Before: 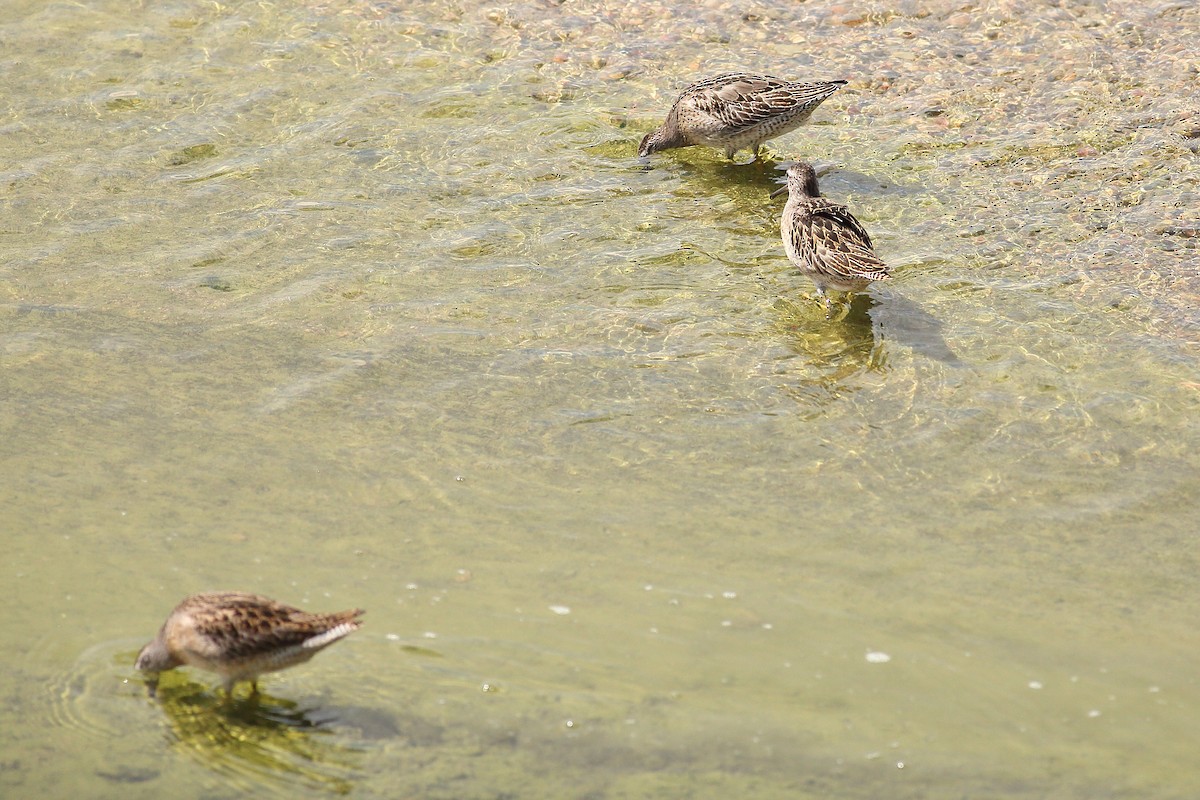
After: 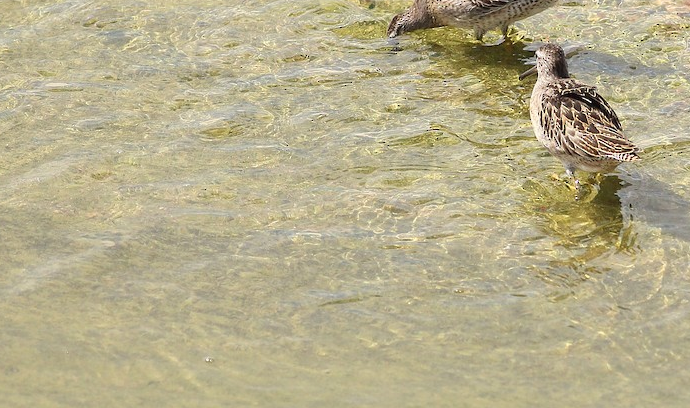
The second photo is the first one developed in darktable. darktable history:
crop: left 20.922%, top 14.974%, right 21.511%, bottom 33.972%
